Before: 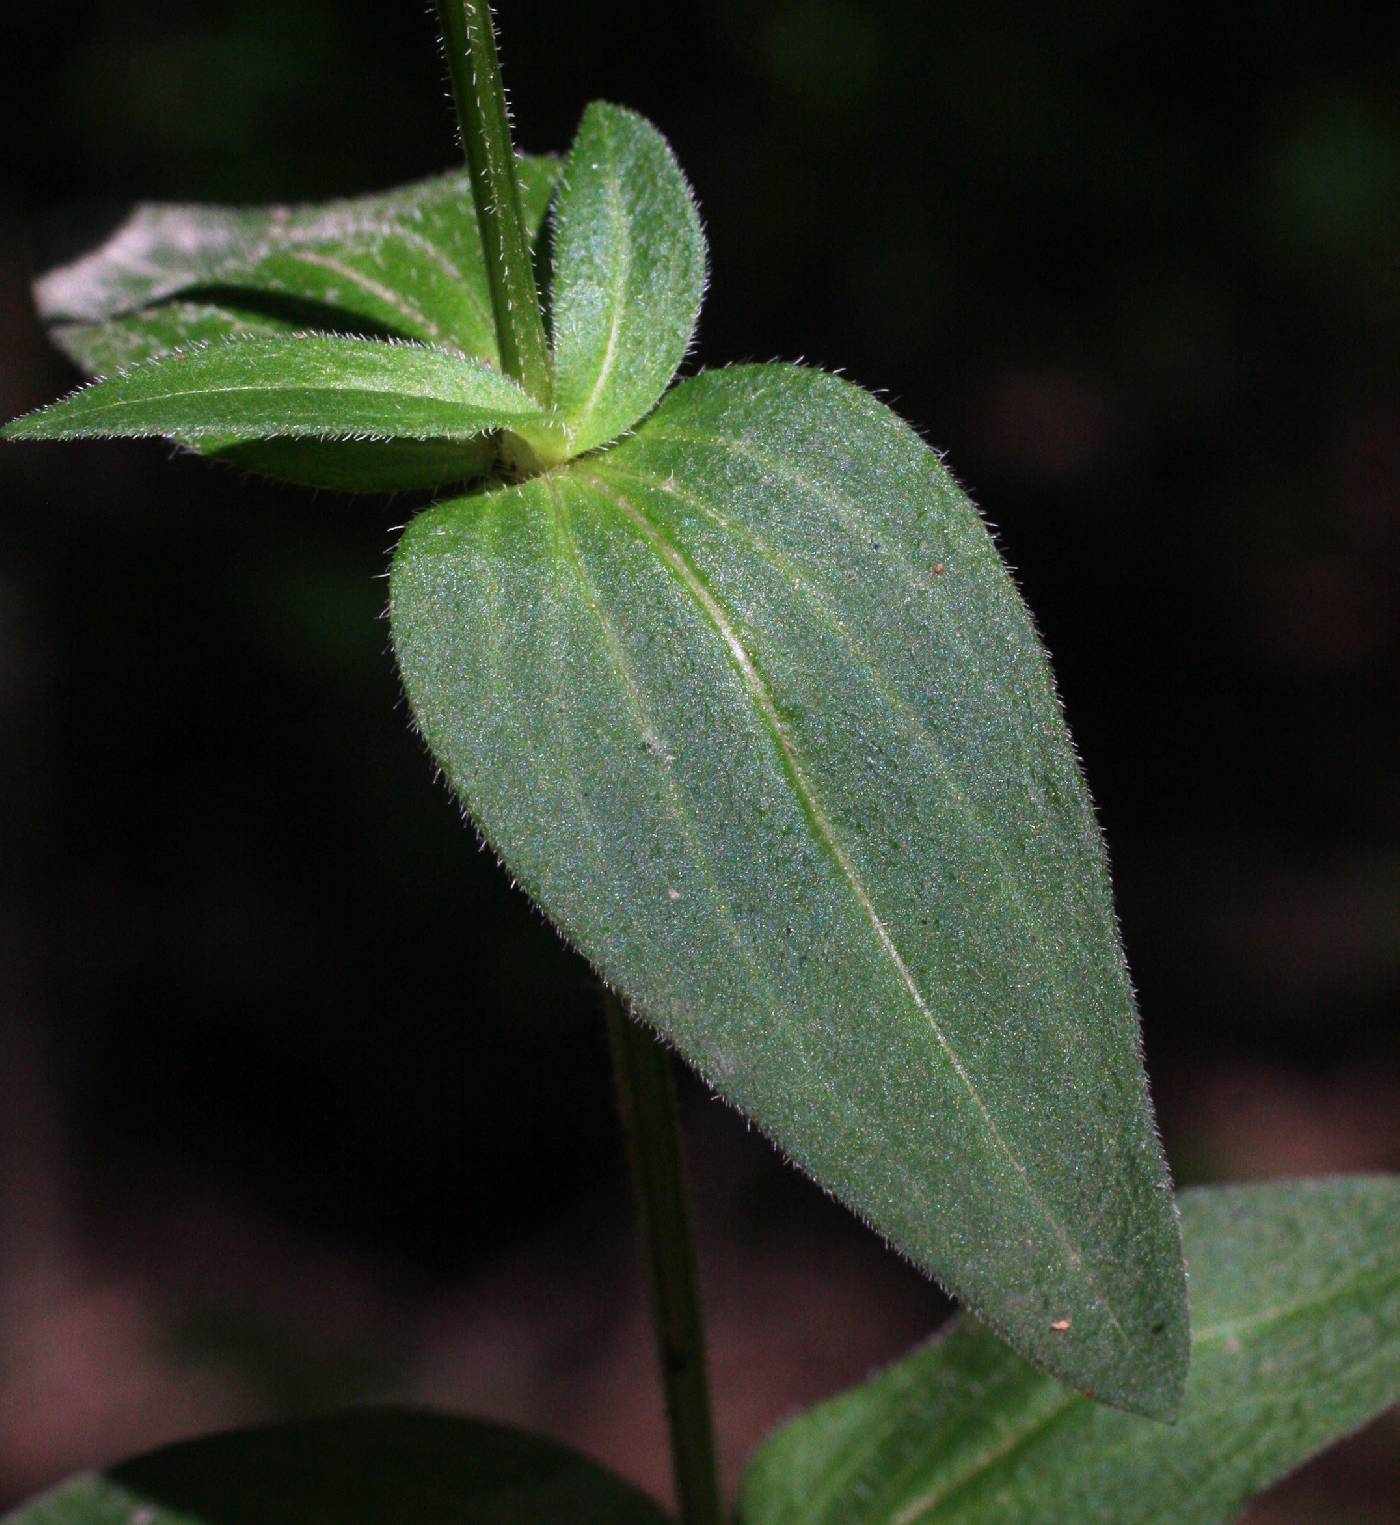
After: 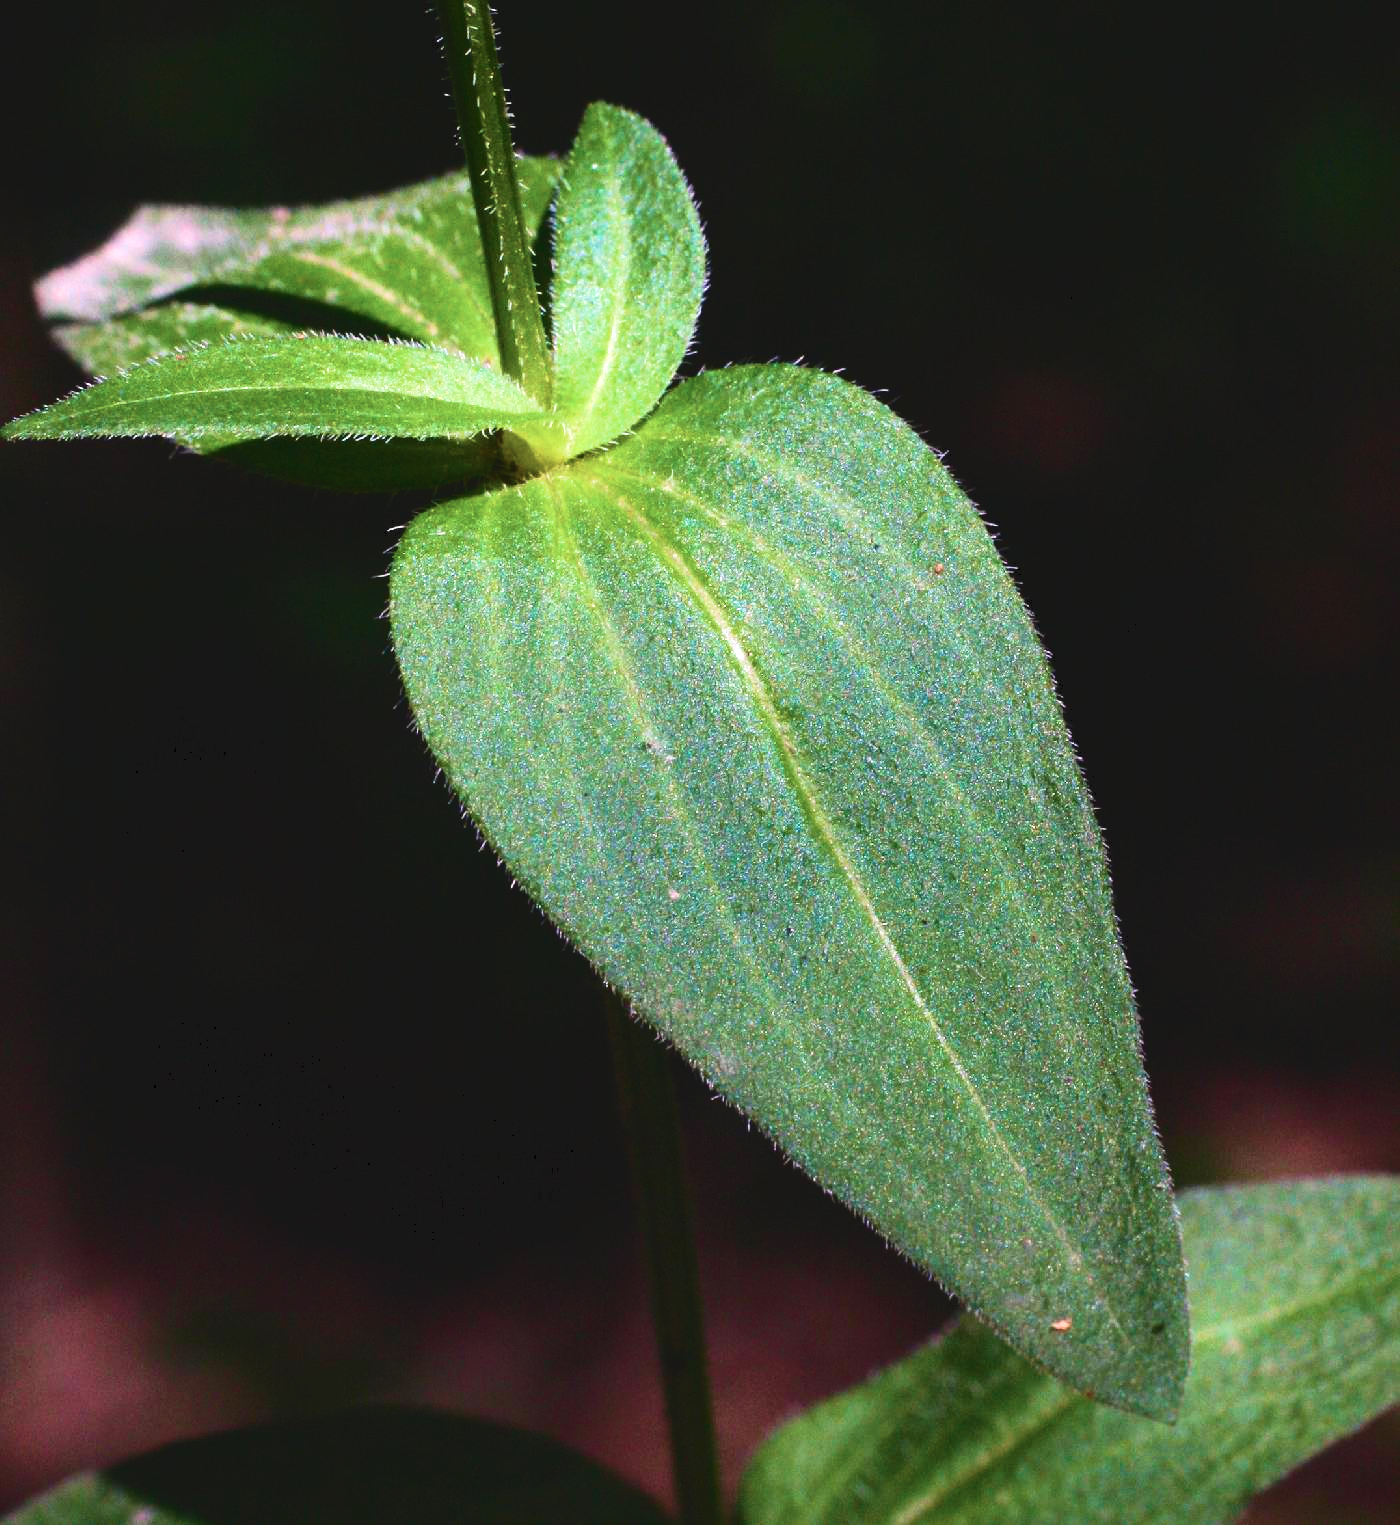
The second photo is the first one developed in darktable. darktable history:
velvia: strength 73.7%
tone curve: curves: ch0 [(0, 0) (0.003, 0.072) (0.011, 0.077) (0.025, 0.082) (0.044, 0.094) (0.069, 0.106) (0.1, 0.125) (0.136, 0.145) (0.177, 0.173) (0.224, 0.216) (0.277, 0.281) (0.335, 0.356) (0.399, 0.436) (0.468, 0.53) (0.543, 0.629) (0.623, 0.724) (0.709, 0.808) (0.801, 0.88) (0.898, 0.941) (1, 1)], color space Lab, independent channels, preserve colors none
tone equalizer: -8 EV -0.44 EV, -7 EV -0.412 EV, -6 EV -0.343 EV, -5 EV -0.183 EV, -3 EV 0.204 EV, -2 EV 0.339 EV, -1 EV 0.412 EV, +0 EV 0.405 EV
